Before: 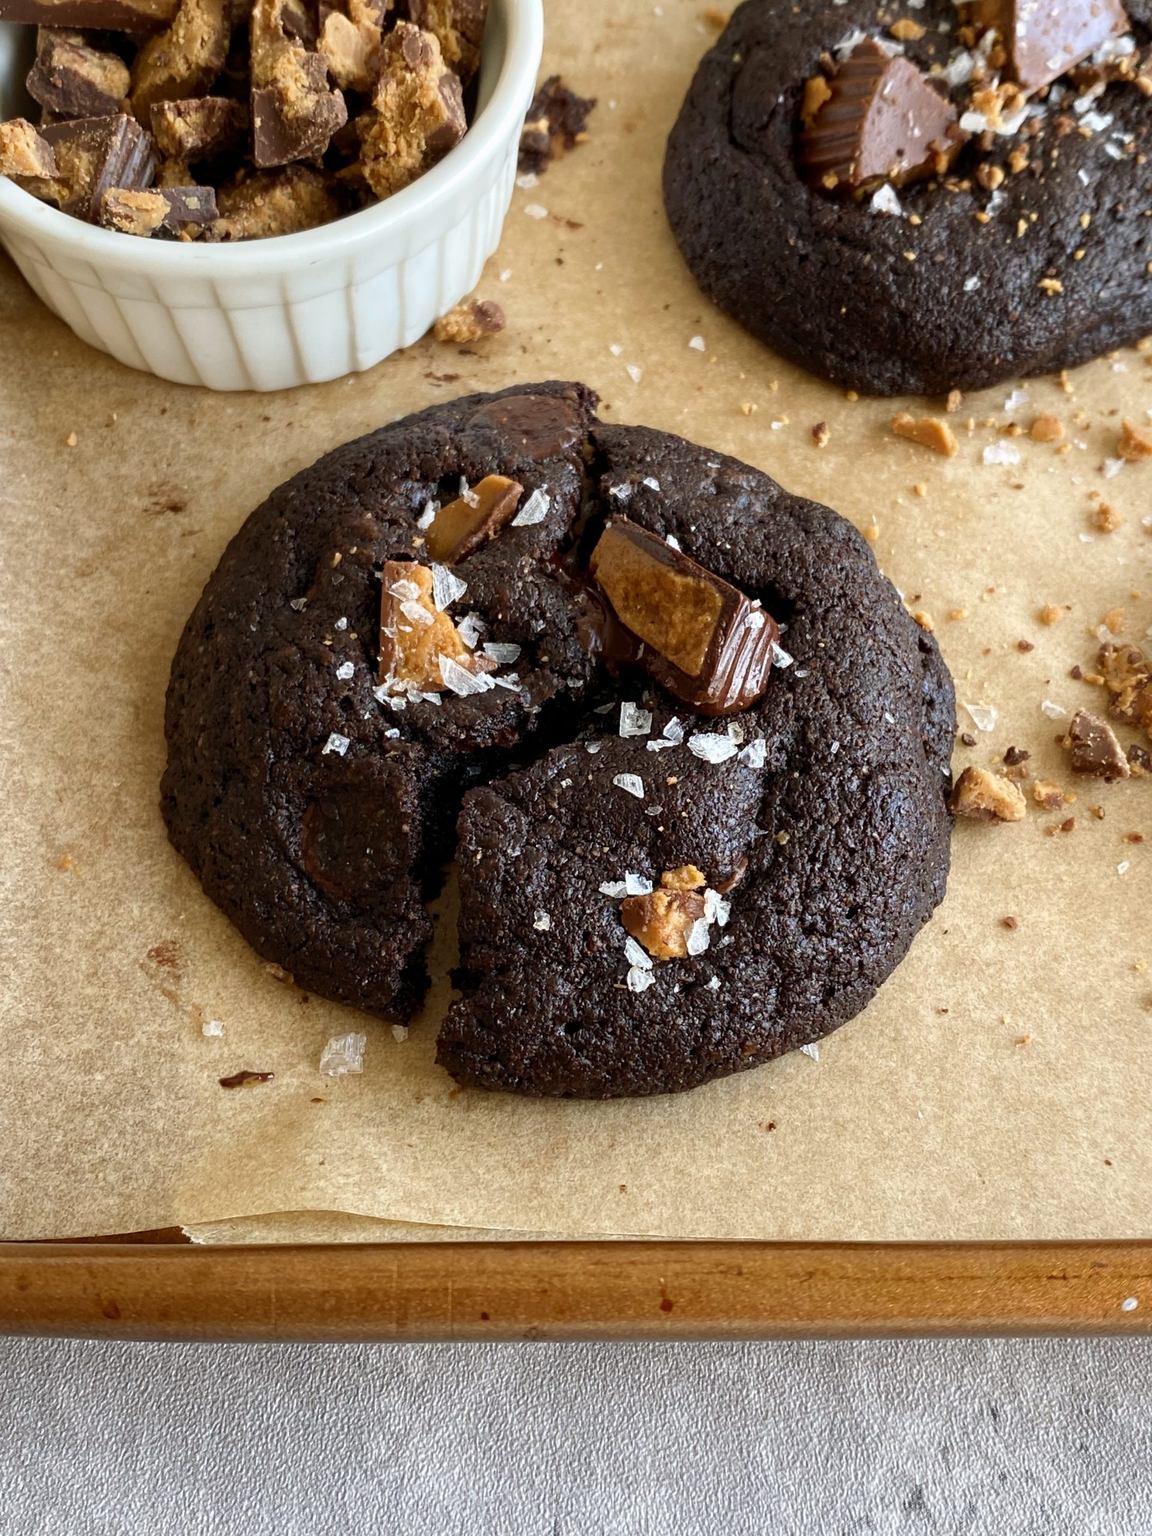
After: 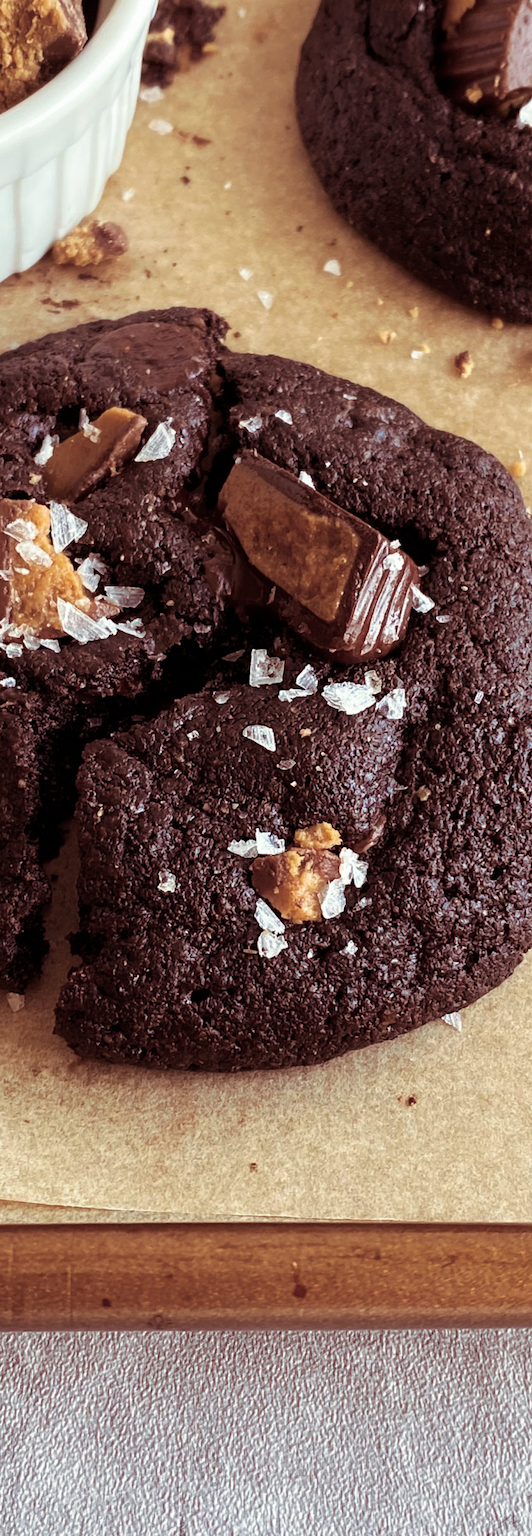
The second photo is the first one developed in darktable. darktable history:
crop: left 33.452%, top 6.025%, right 23.155%
split-toning: on, module defaults
